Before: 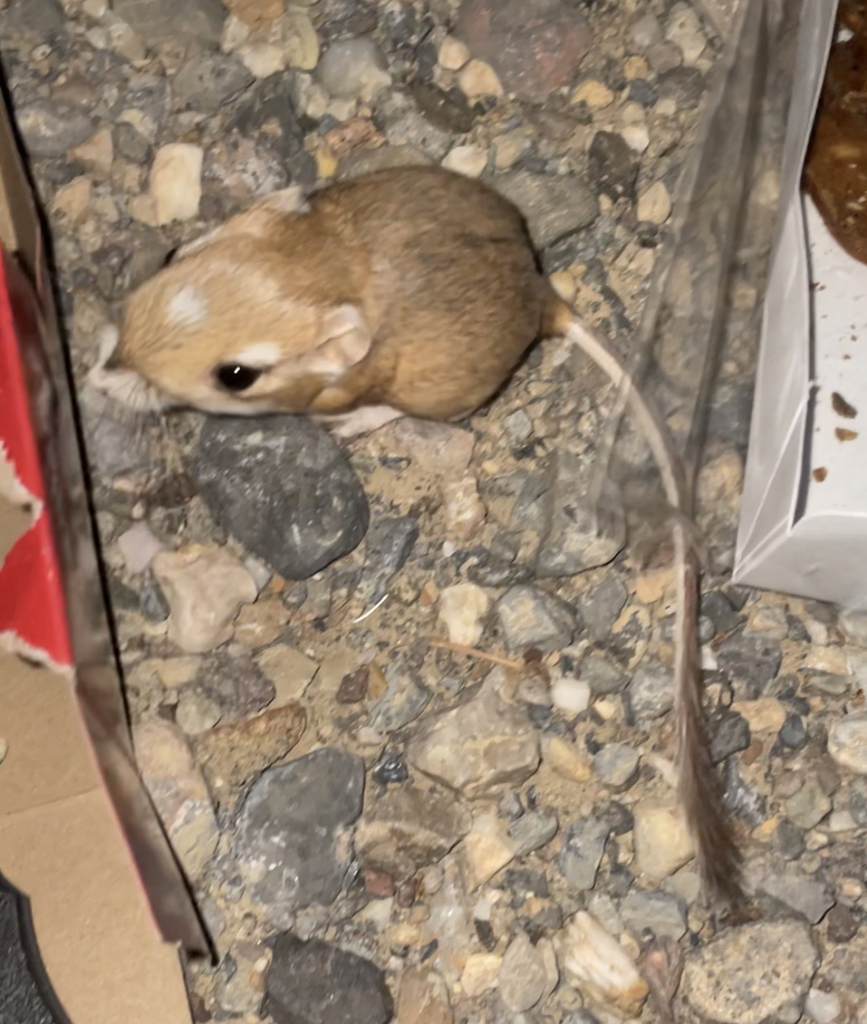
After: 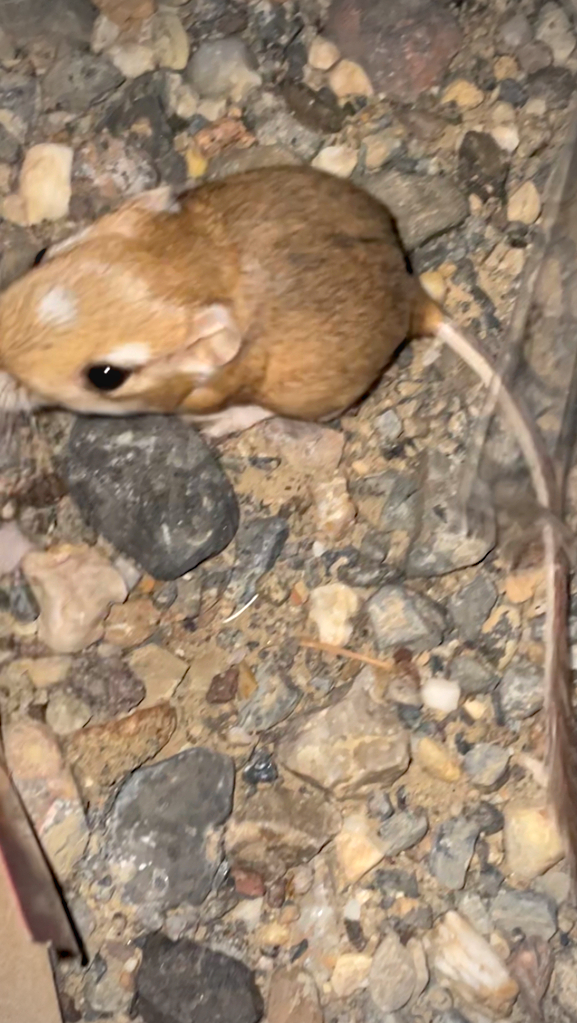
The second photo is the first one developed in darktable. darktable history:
vignetting: on, module defaults
crop and rotate: left 15.055%, right 18.278%
bloom: size 16%, threshold 98%, strength 20%
haze removal: compatibility mode true, adaptive false
levels: levels [0, 0.476, 0.951]
